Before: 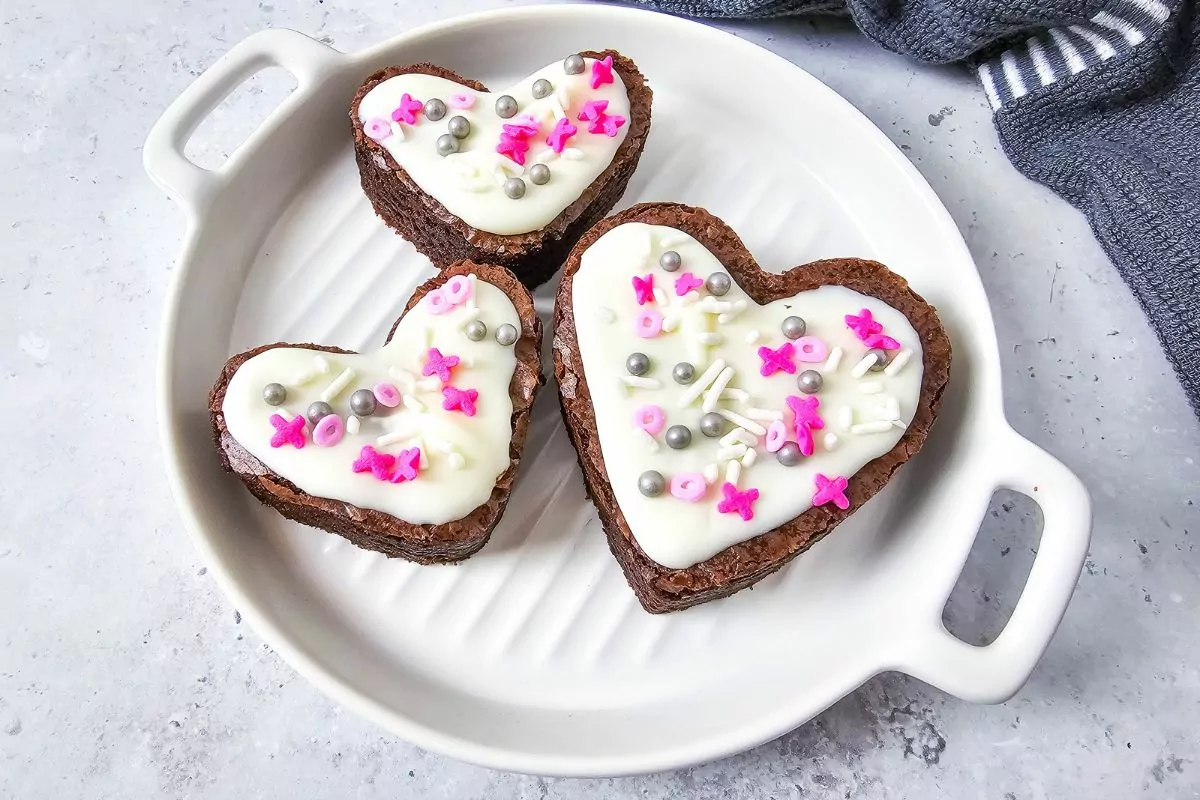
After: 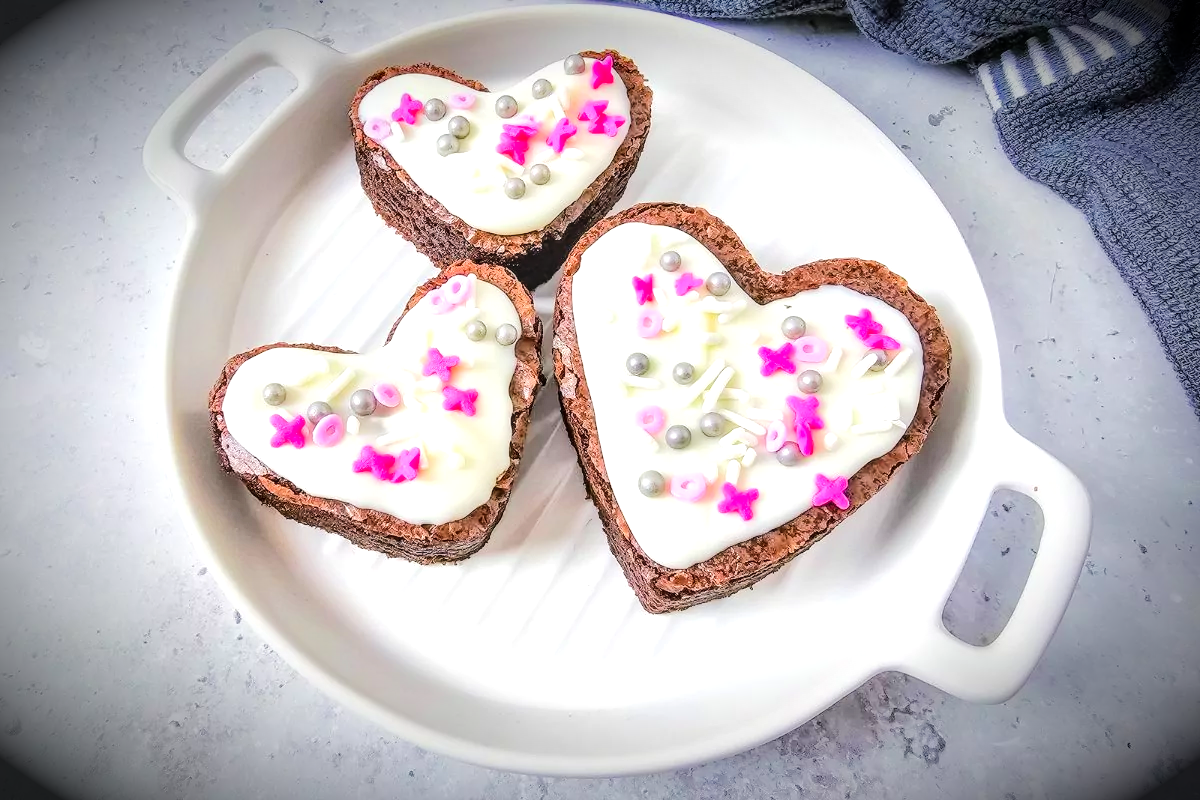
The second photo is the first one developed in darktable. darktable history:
exposure: exposure 0.187 EV, compensate highlight preservation false
tone equalizer: -7 EV 0.158 EV, -6 EV 0.575 EV, -5 EV 1.13 EV, -4 EV 1.35 EV, -3 EV 1.13 EV, -2 EV 0.6 EV, -1 EV 0.155 EV, edges refinement/feathering 500, mask exposure compensation -1.57 EV, preserve details no
vignetting: fall-off start 67.59%, fall-off radius 66.61%, brightness -0.987, saturation 0.493, automatic ratio true
local contrast: on, module defaults
